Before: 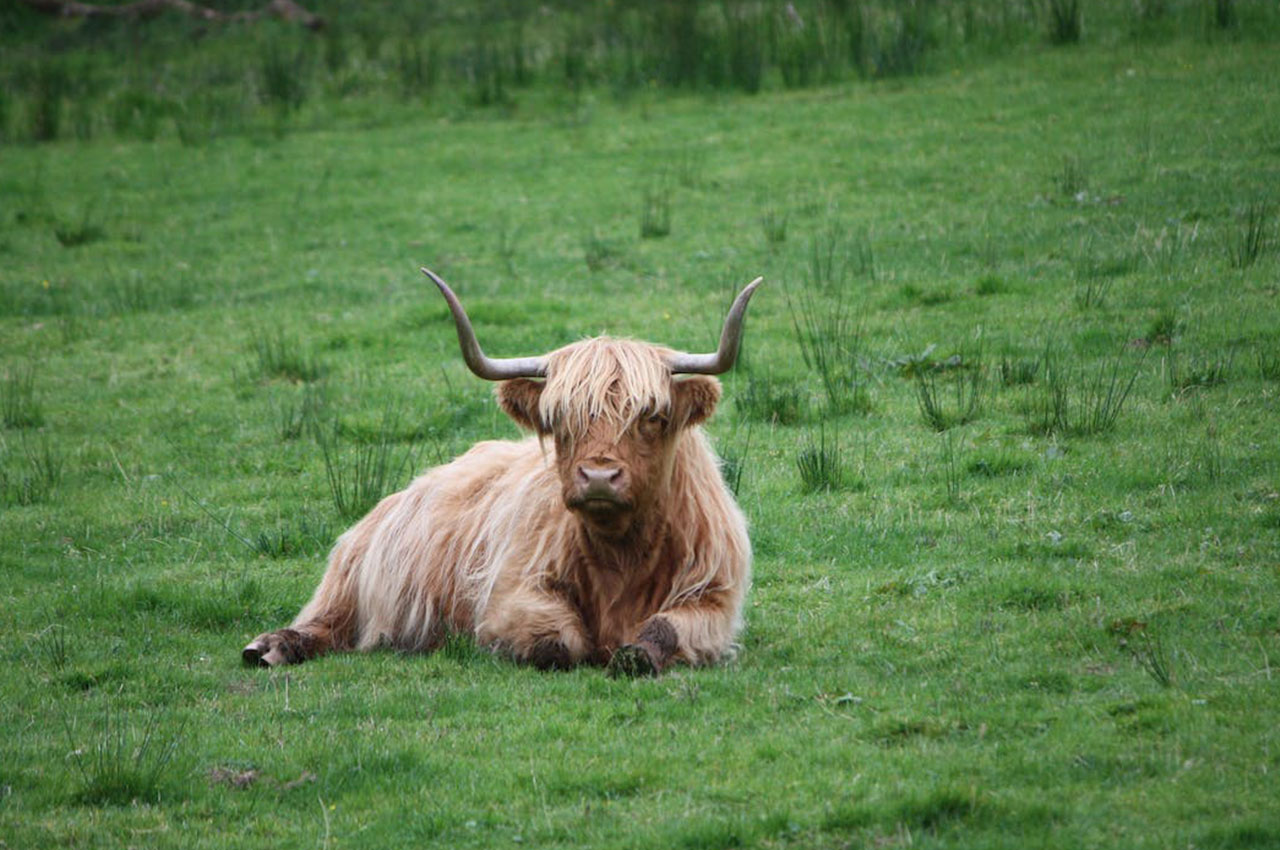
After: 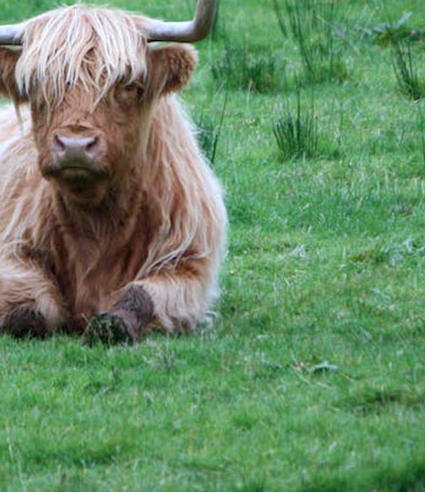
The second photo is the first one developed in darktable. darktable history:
exposure: black level correction 0.003, exposure 0.149 EV, compensate exposure bias true, compensate highlight preservation false
shadows and highlights: shadows 24.84, highlights -23.26
color calibration: x 0.372, y 0.386, temperature 4285.08 K
crop: left 40.986%, top 39.103%, right 25.772%, bottom 2.91%
